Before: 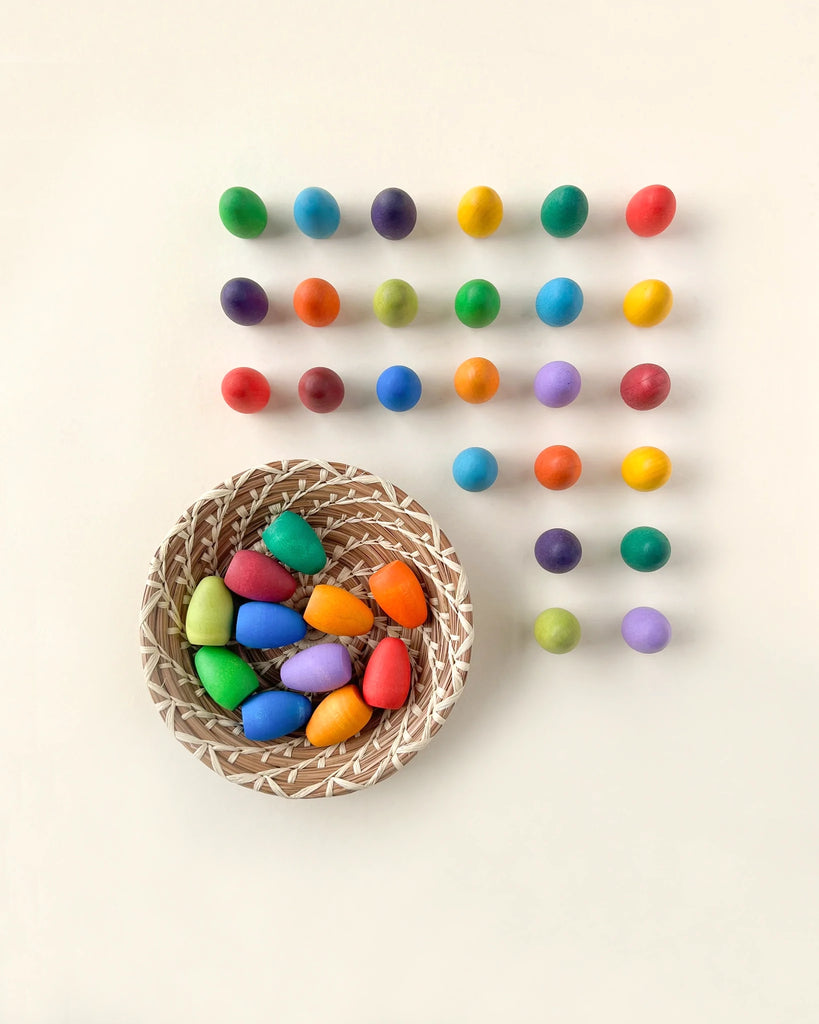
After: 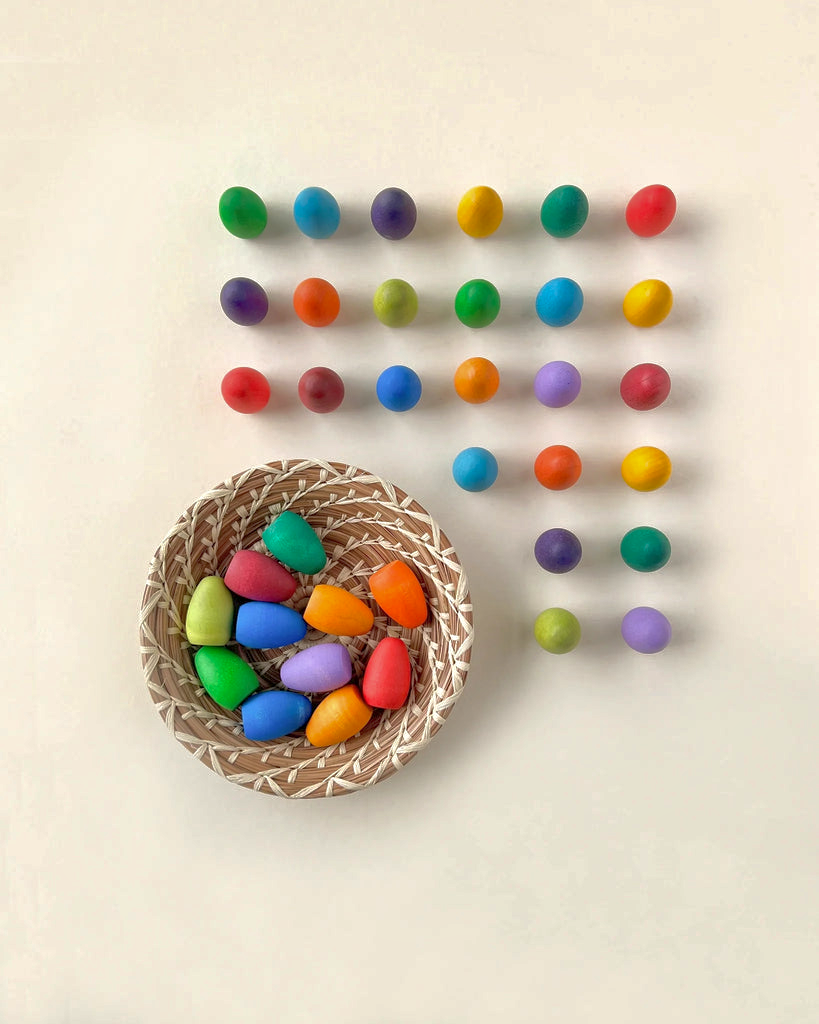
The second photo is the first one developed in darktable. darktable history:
contrast equalizer: octaves 7, y [[0.5, 0.502, 0.506, 0.511, 0.52, 0.537], [0.5 ×6], [0.505, 0.509, 0.518, 0.534, 0.553, 0.561], [0 ×6], [0 ×6]]
tone equalizer: on, module defaults
shadows and highlights: on, module defaults
